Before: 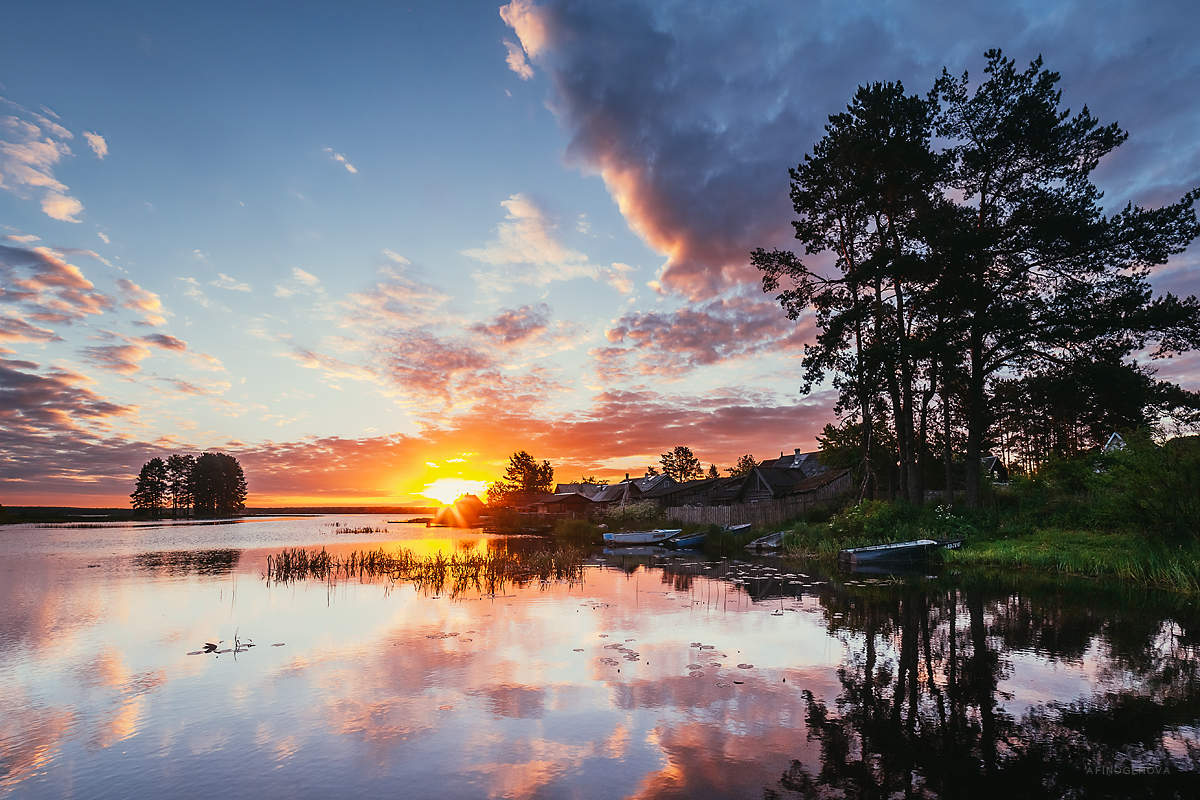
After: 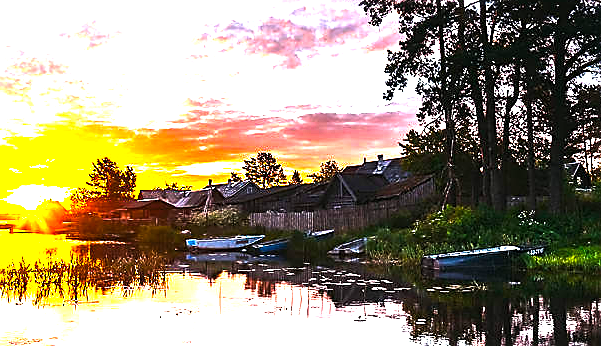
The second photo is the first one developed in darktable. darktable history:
sharpen: on, module defaults
crop: left 34.774%, top 36.768%, right 15.069%, bottom 19.964%
color balance rgb: linear chroma grading › shadows 9.385%, linear chroma grading › highlights 9.352%, linear chroma grading › global chroma 15.161%, linear chroma grading › mid-tones 14.954%, perceptual saturation grading › global saturation -2.111%, perceptual saturation grading › highlights -8.199%, perceptual saturation grading › mid-tones 7.414%, perceptual saturation grading › shadows 4.283%, perceptual brilliance grading › global brilliance 29.672%, perceptual brilliance grading › highlights 50.006%, perceptual brilliance grading › mid-tones 49.464%, perceptual brilliance grading › shadows -21.19%, global vibrance 10.015%
